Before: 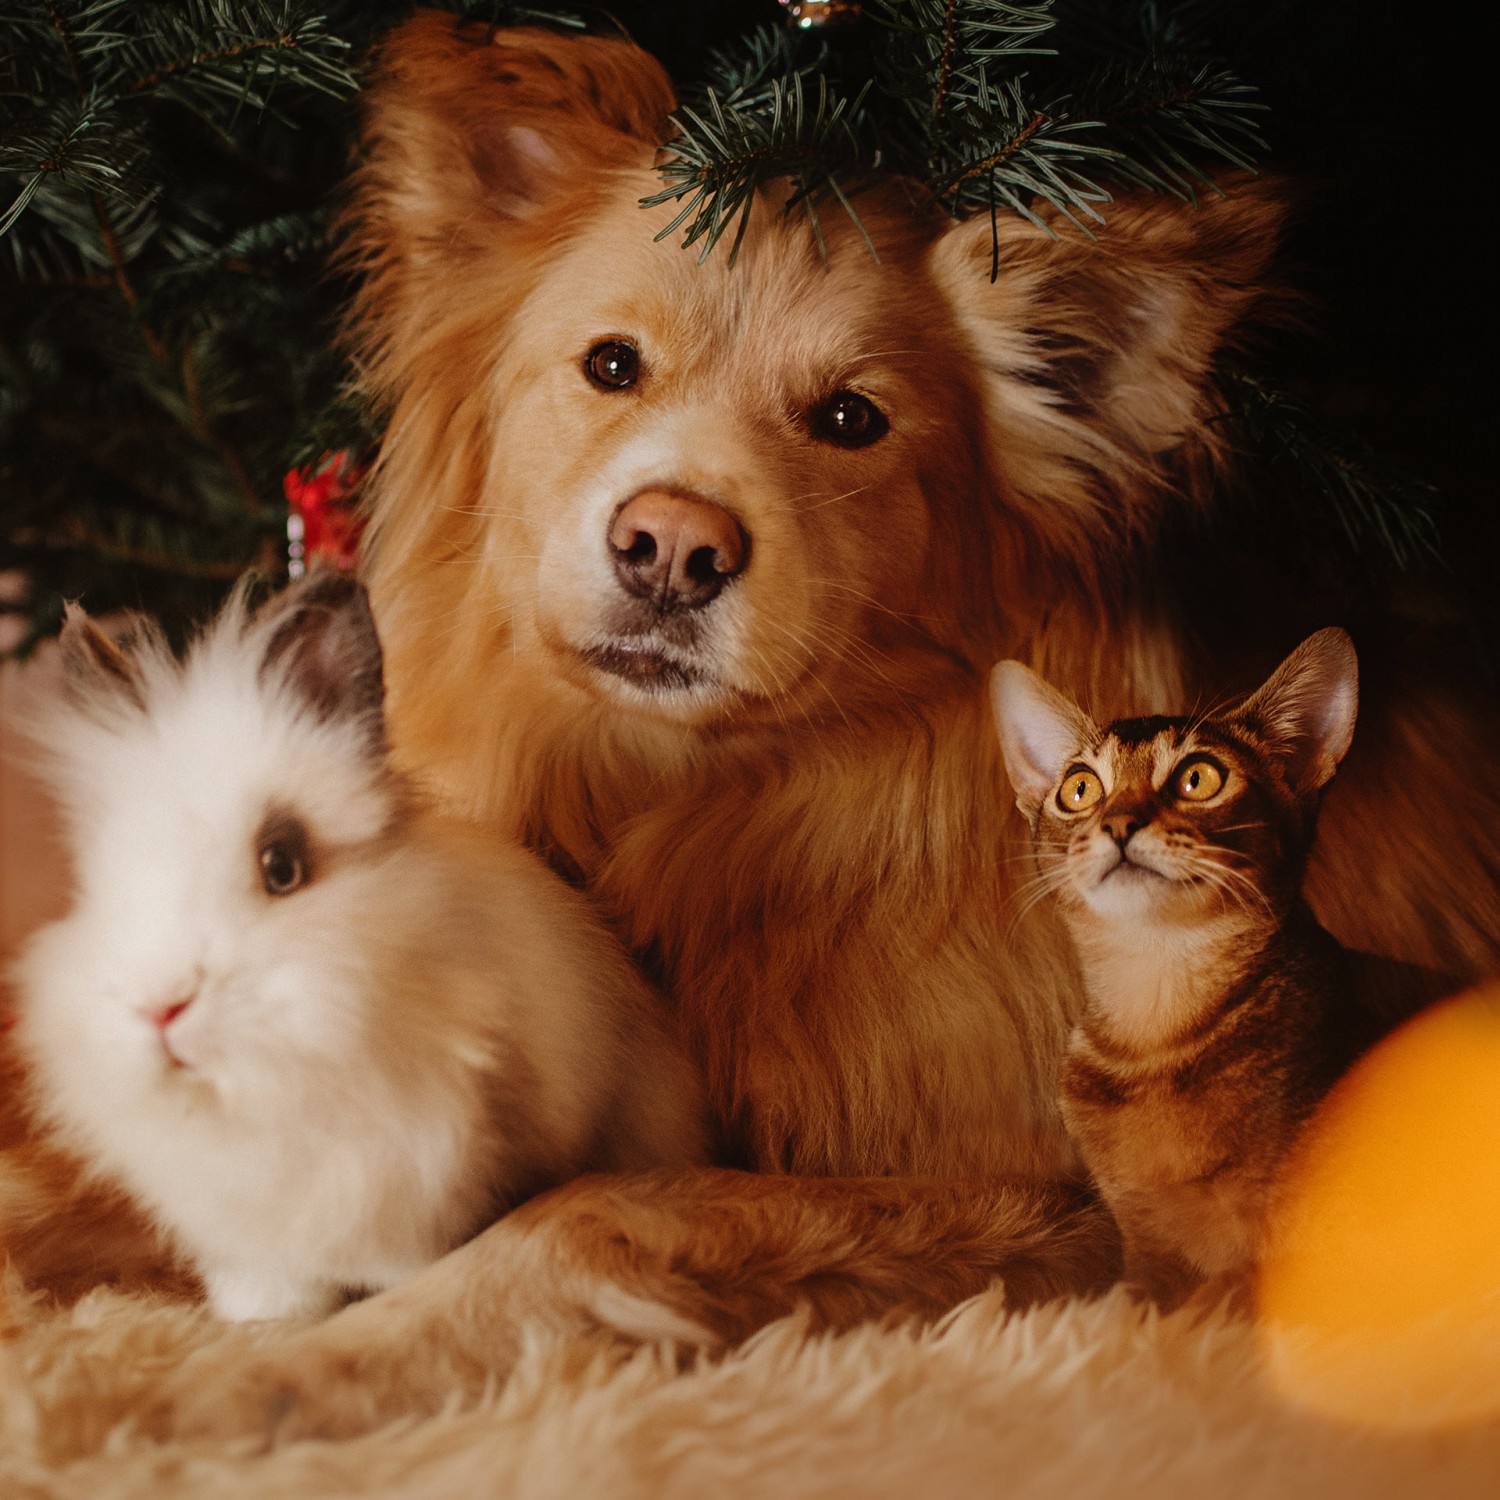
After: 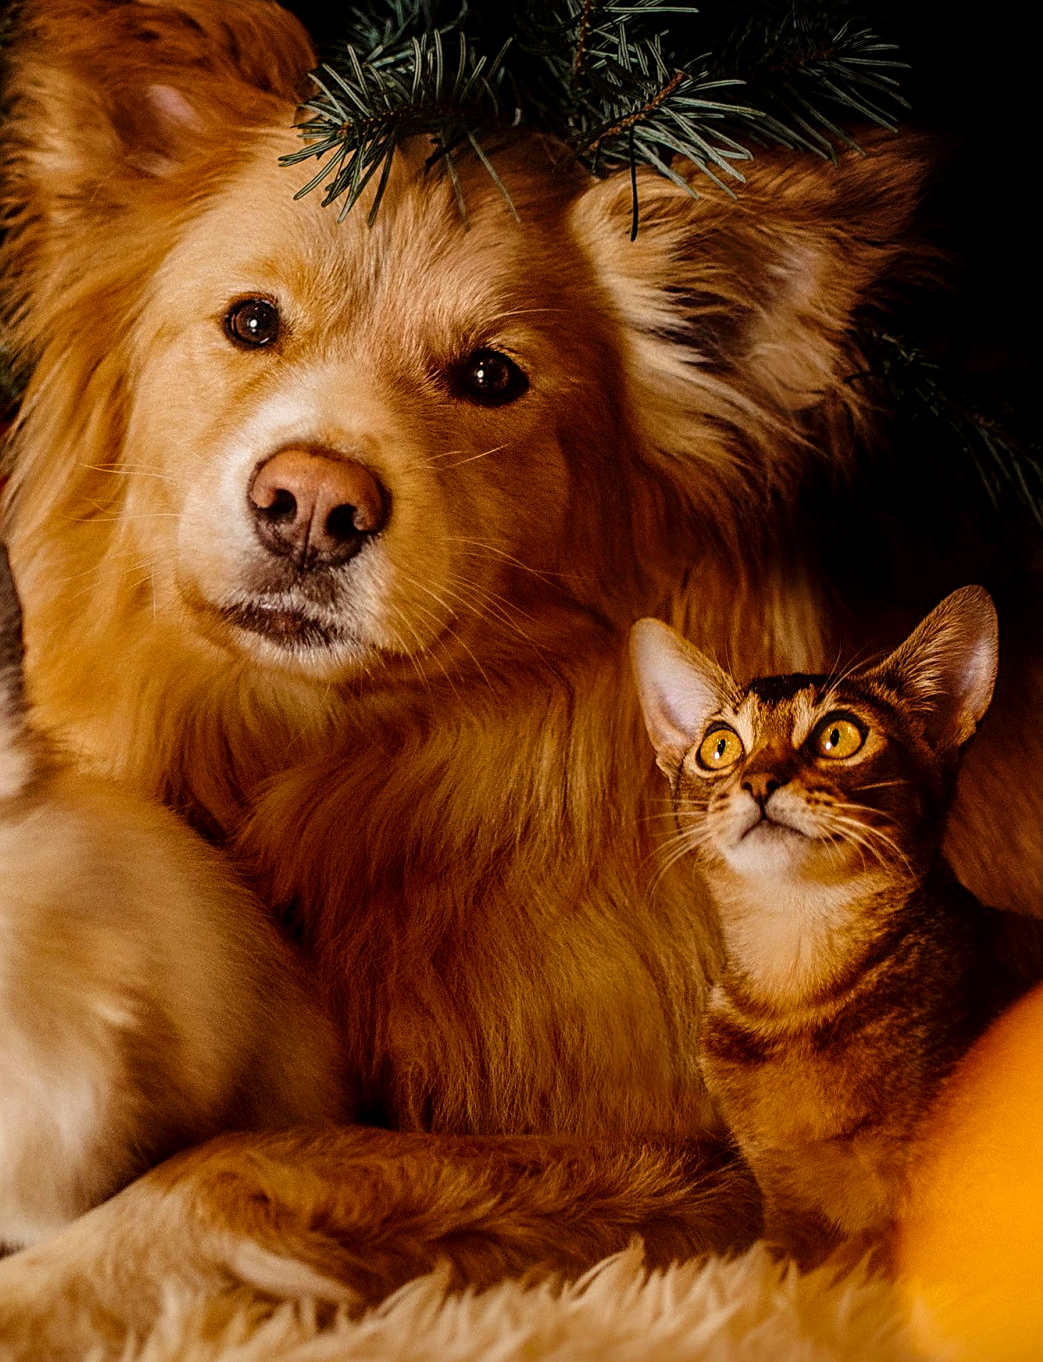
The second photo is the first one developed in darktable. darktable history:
crop and rotate: left 24.034%, top 2.838%, right 6.406%, bottom 6.299%
color balance rgb: perceptual saturation grading › global saturation 20%, global vibrance 20%
sharpen: on, module defaults
local contrast: detail 142%
